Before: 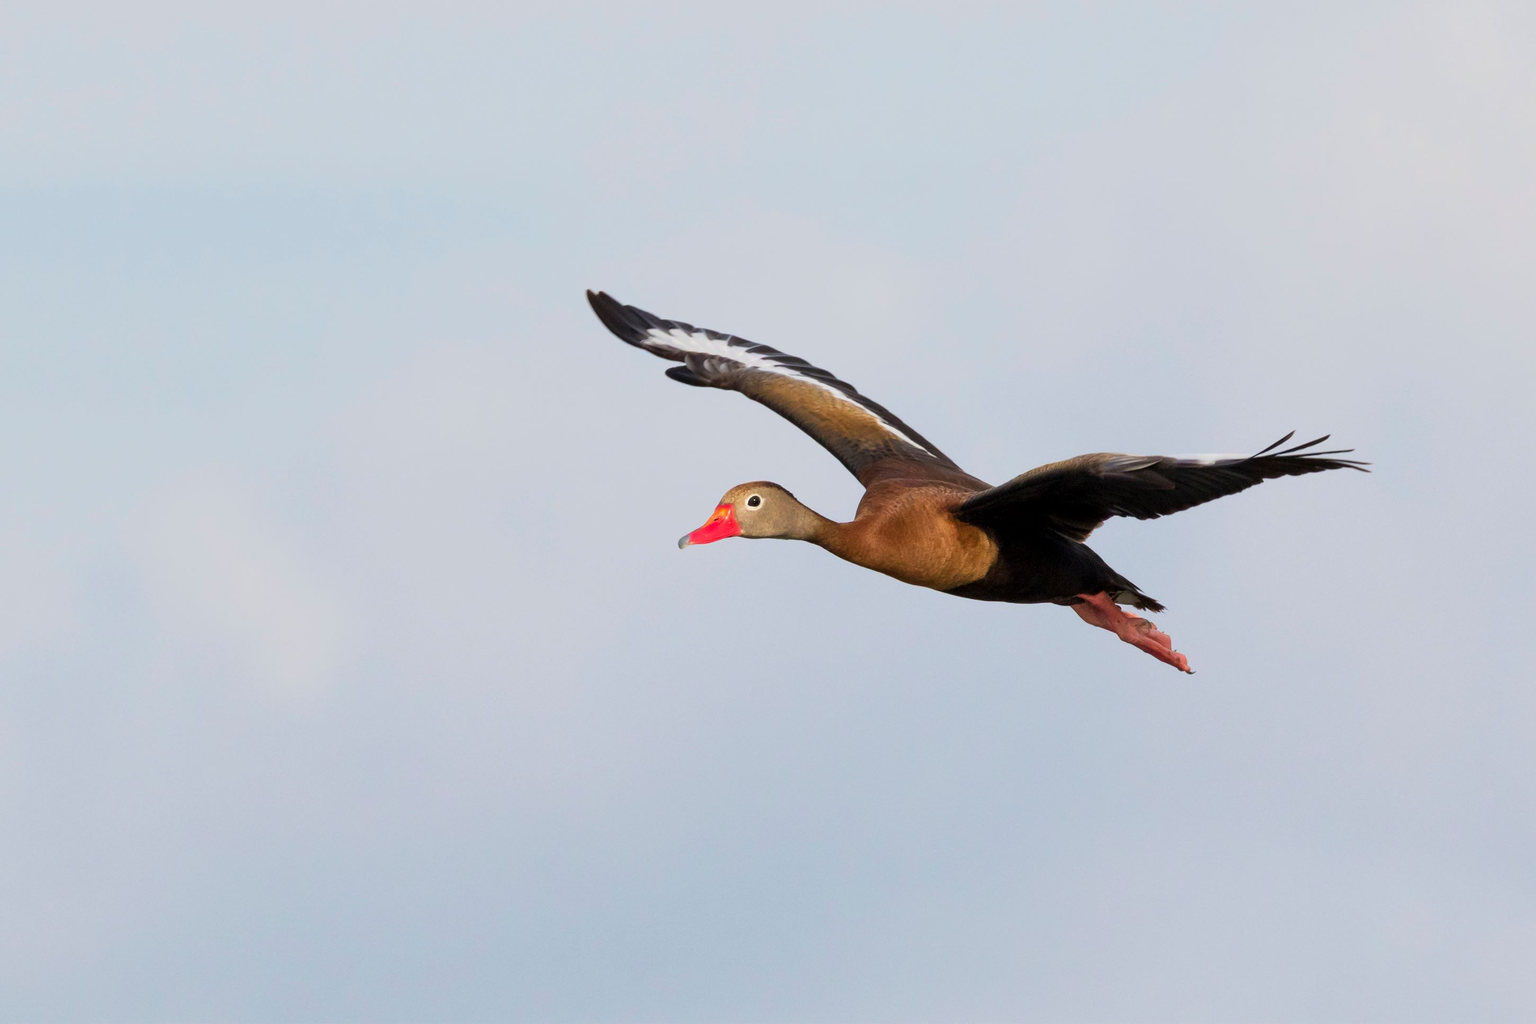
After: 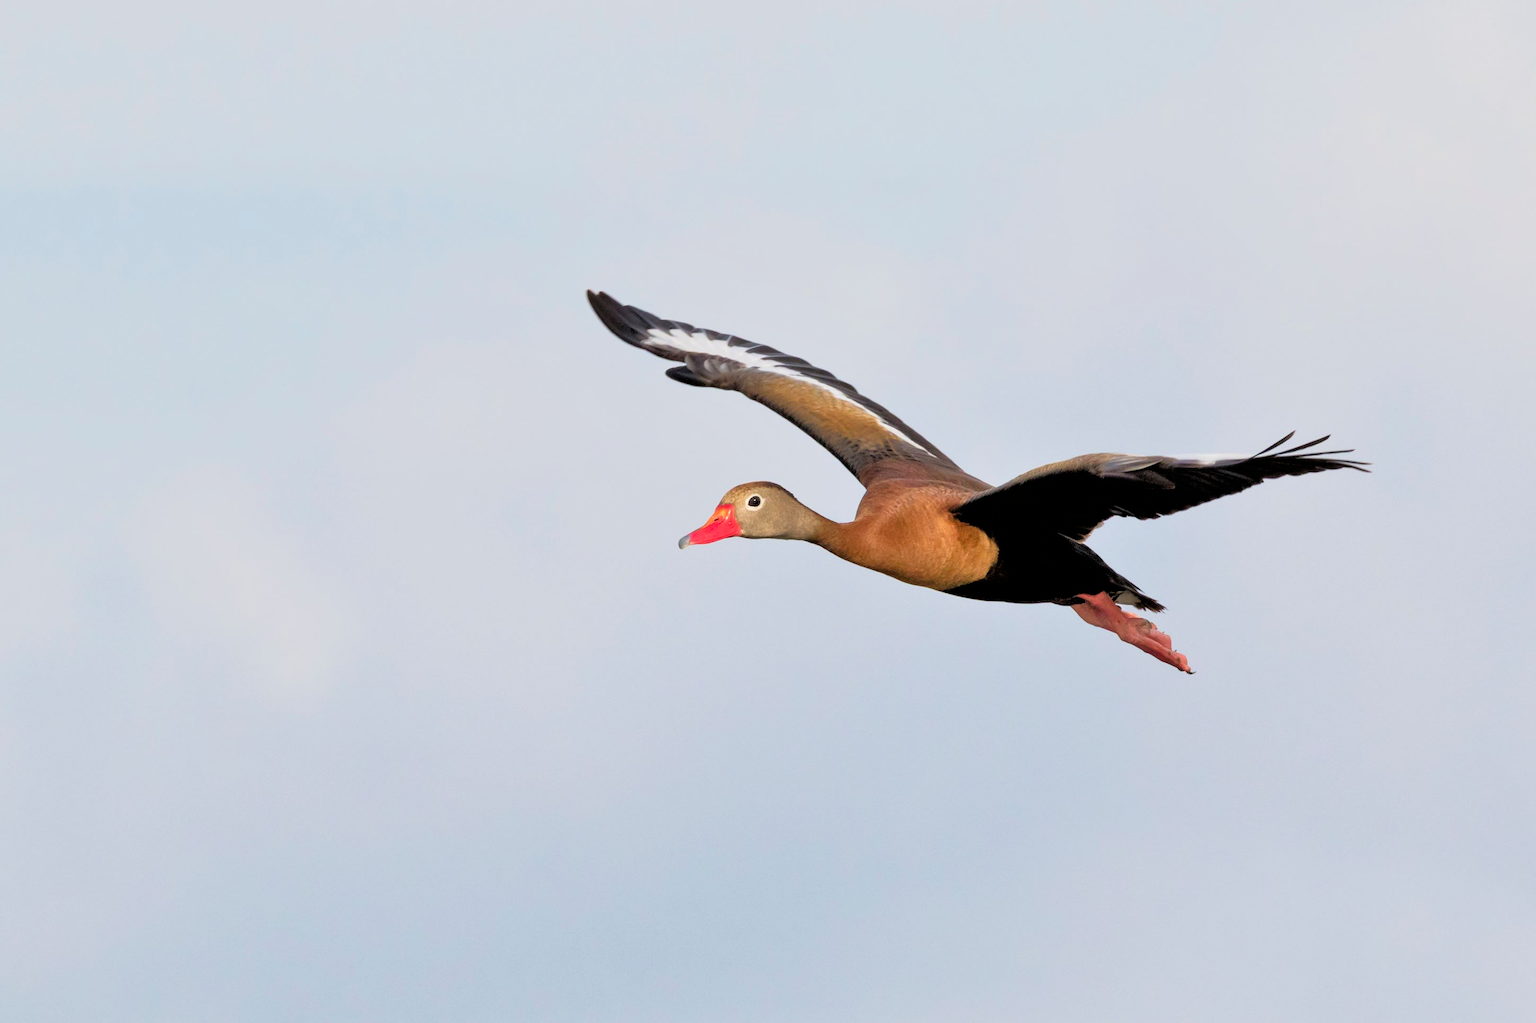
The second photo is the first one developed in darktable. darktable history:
filmic rgb: black relative exposure -4.93 EV, white relative exposure 2.84 EV, hardness 3.72
tone equalizer: -7 EV 0.15 EV, -6 EV 0.6 EV, -5 EV 1.15 EV, -4 EV 1.33 EV, -3 EV 1.15 EV, -2 EV 0.6 EV, -1 EV 0.15 EV, mask exposure compensation -0.5 EV
